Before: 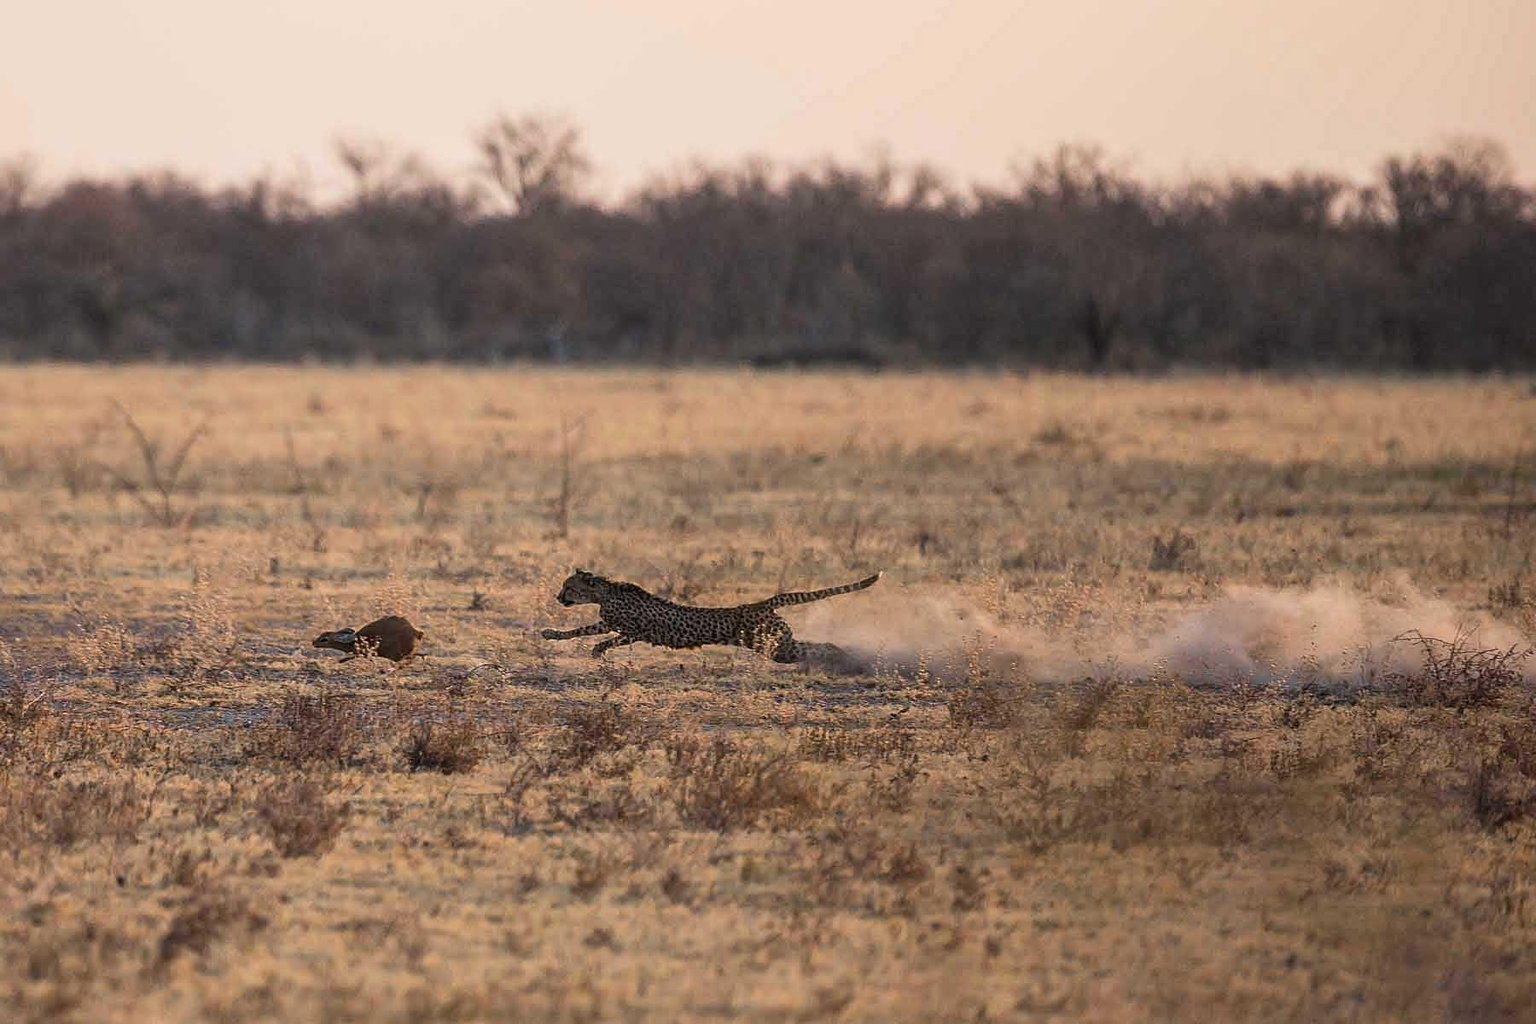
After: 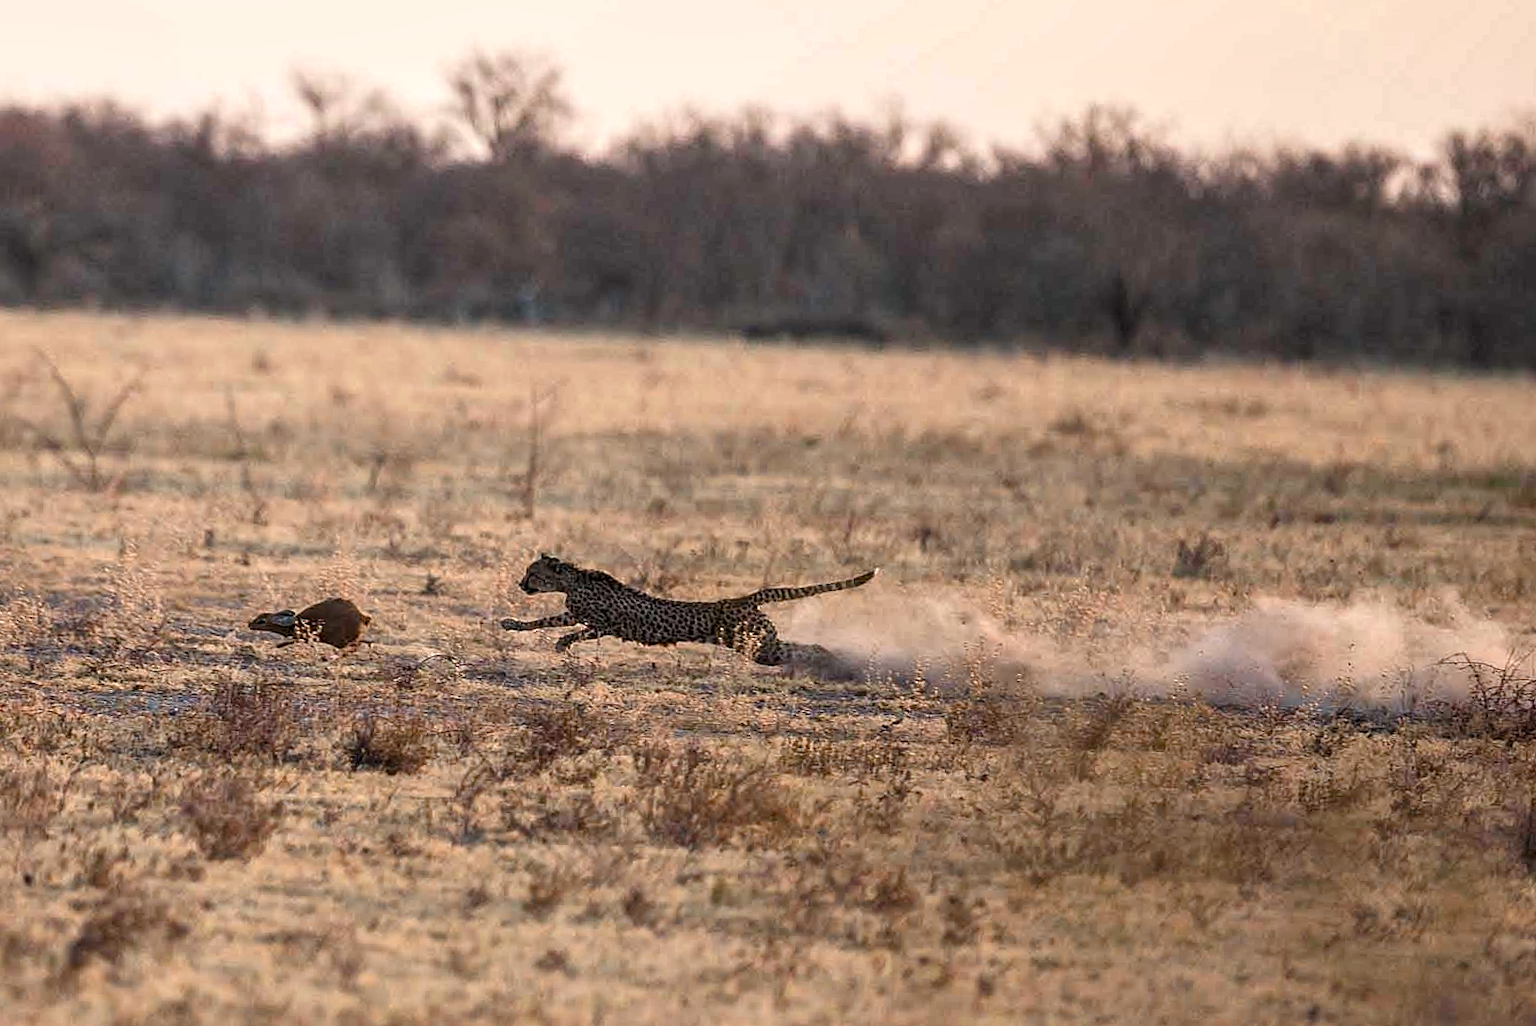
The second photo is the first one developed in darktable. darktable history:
contrast equalizer: octaves 7, y [[0.6 ×6], [0.55 ×6], [0 ×6], [0 ×6], [0 ×6]], mix 0.305
exposure: exposure 0.295 EV, compensate highlight preservation false
color balance rgb: perceptual saturation grading › global saturation 0.499%, perceptual saturation grading › highlights -19.72%, perceptual saturation grading › shadows 19.789%
crop and rotate: angle -2.01°, left 3.08%, top 3.615%, right 1.372%, bottom 0.595%
